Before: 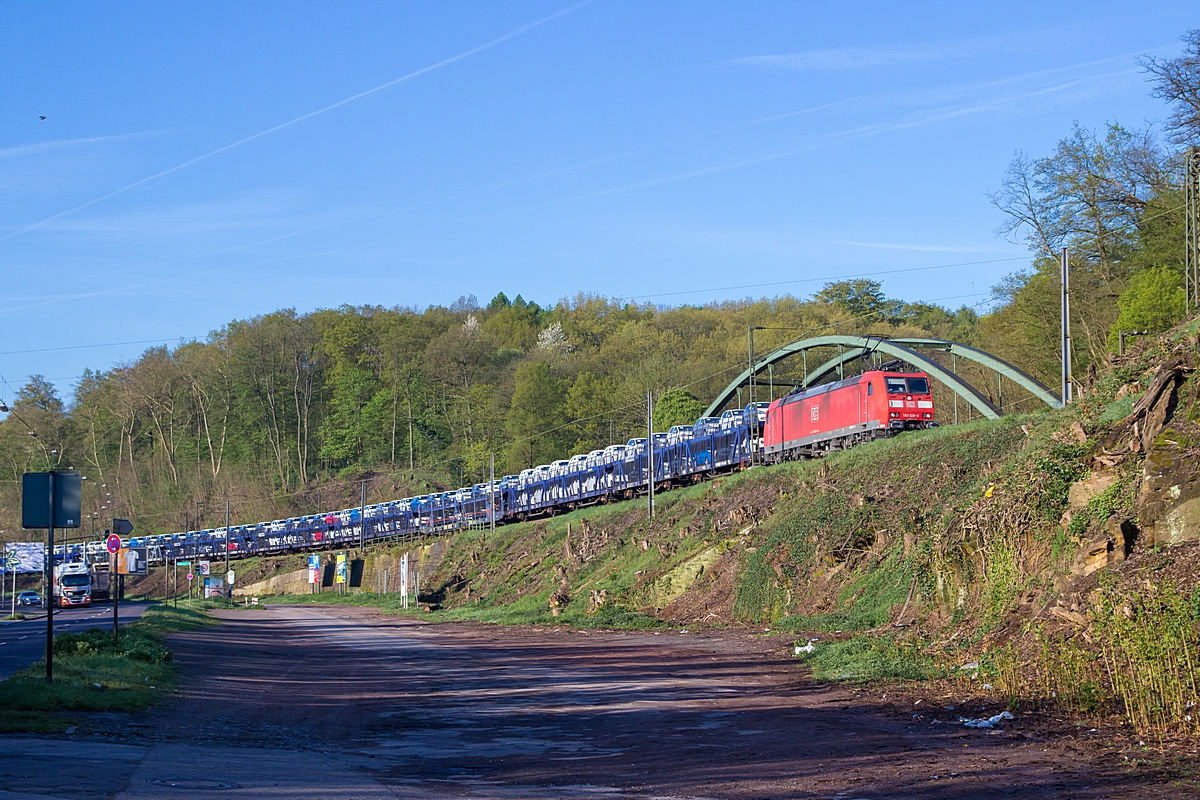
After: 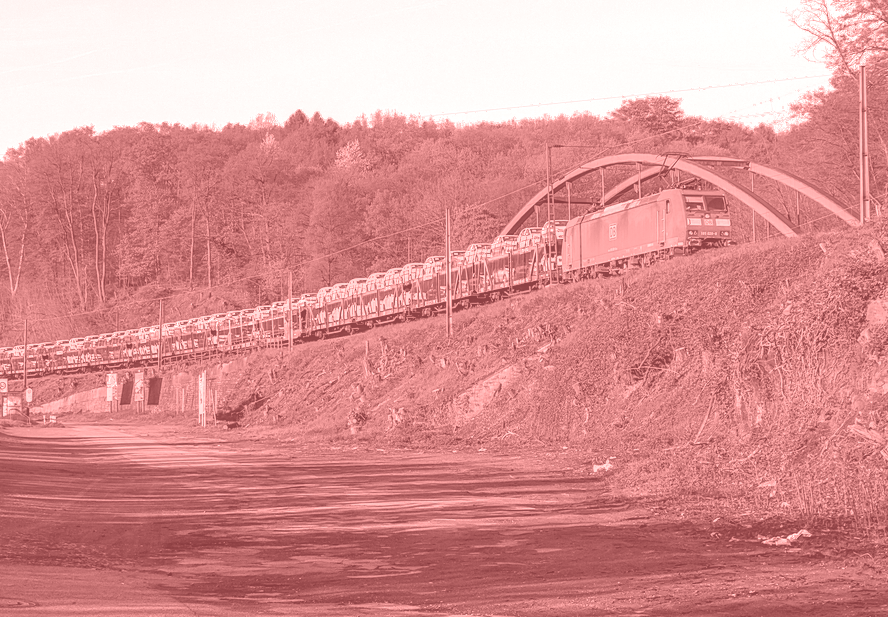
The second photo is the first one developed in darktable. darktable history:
crop: left 16.871%, top 22.857%, right 9.116%
local contrast: highlights 59%, detail 145%
color balance: mode lift, gamma, gain (sRGB)
colorize: saturation 51%, source mix 50.67%, lightness 50.67%
color zones: curves: ch0 [(0.203, 0.433) (0.607, 0.517) (0.697, 0.696) (0.705, 0.897)]
